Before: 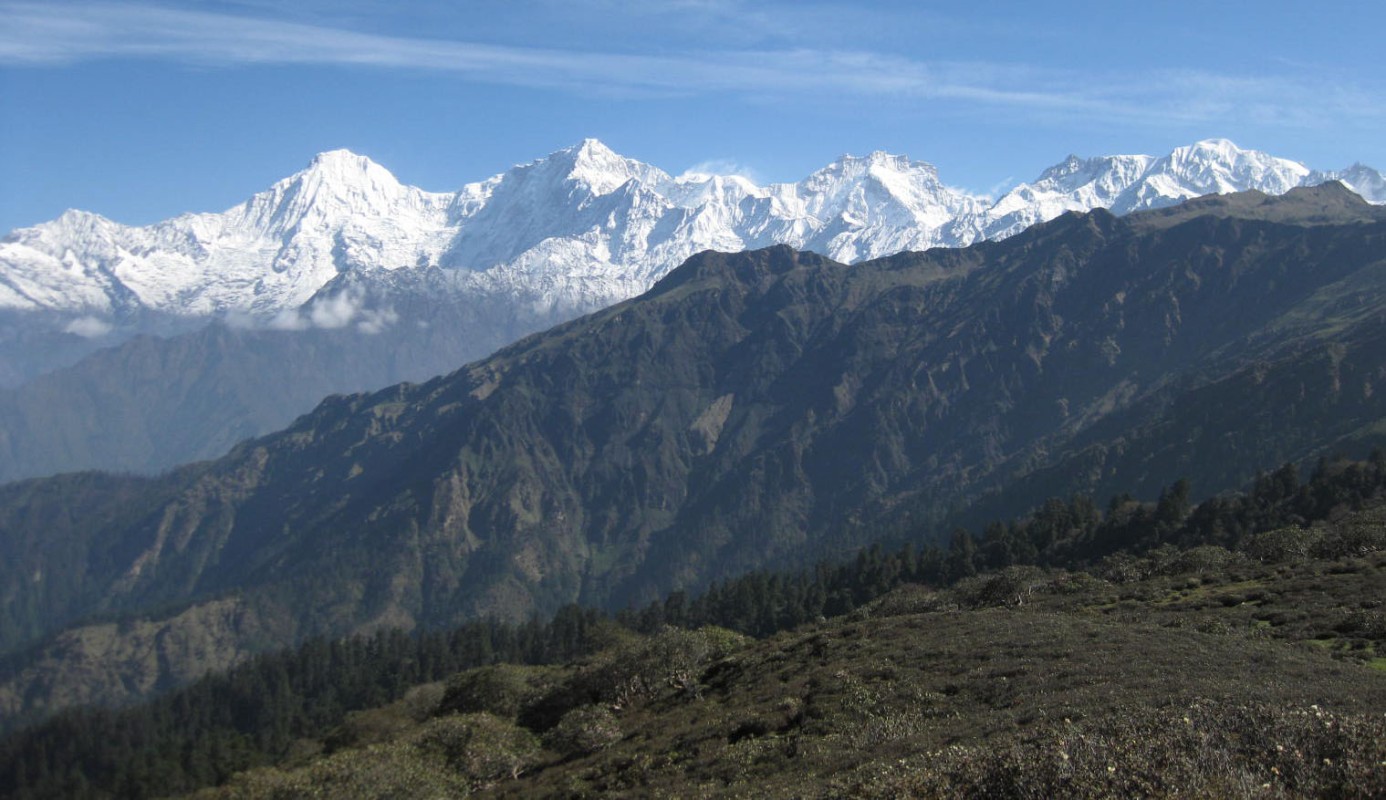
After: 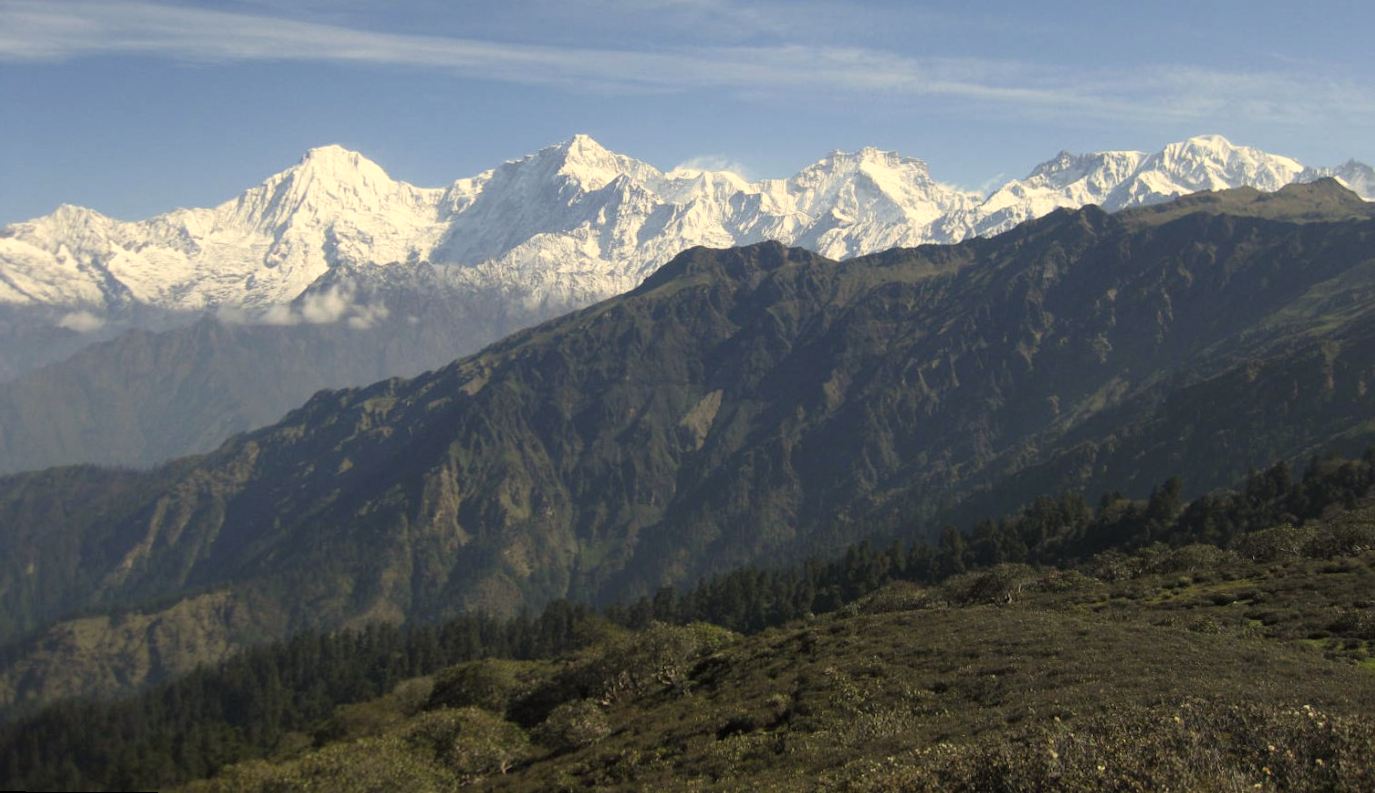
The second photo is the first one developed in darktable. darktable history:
rotate and perspective: rotation 0.192°, lens shift (horizontal) -0.015, crop left 0.005, crop right 0.996, crop top 0.006, crop bottom 0.99
color correction: highlights a* 2.72, highlights b* 22.8
